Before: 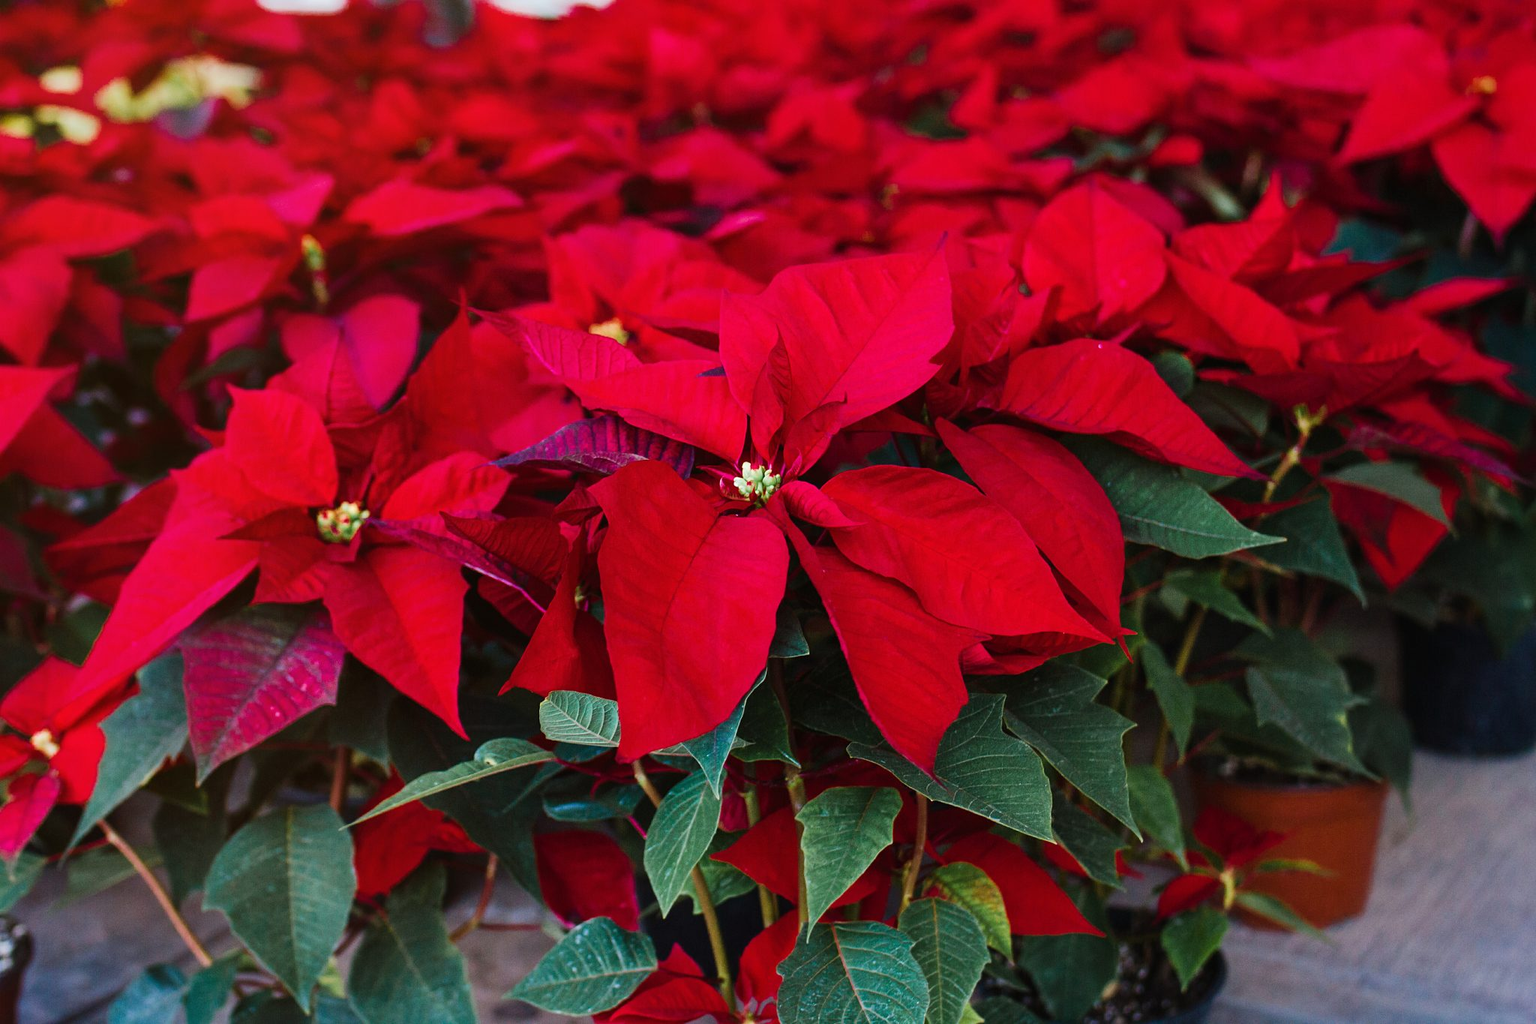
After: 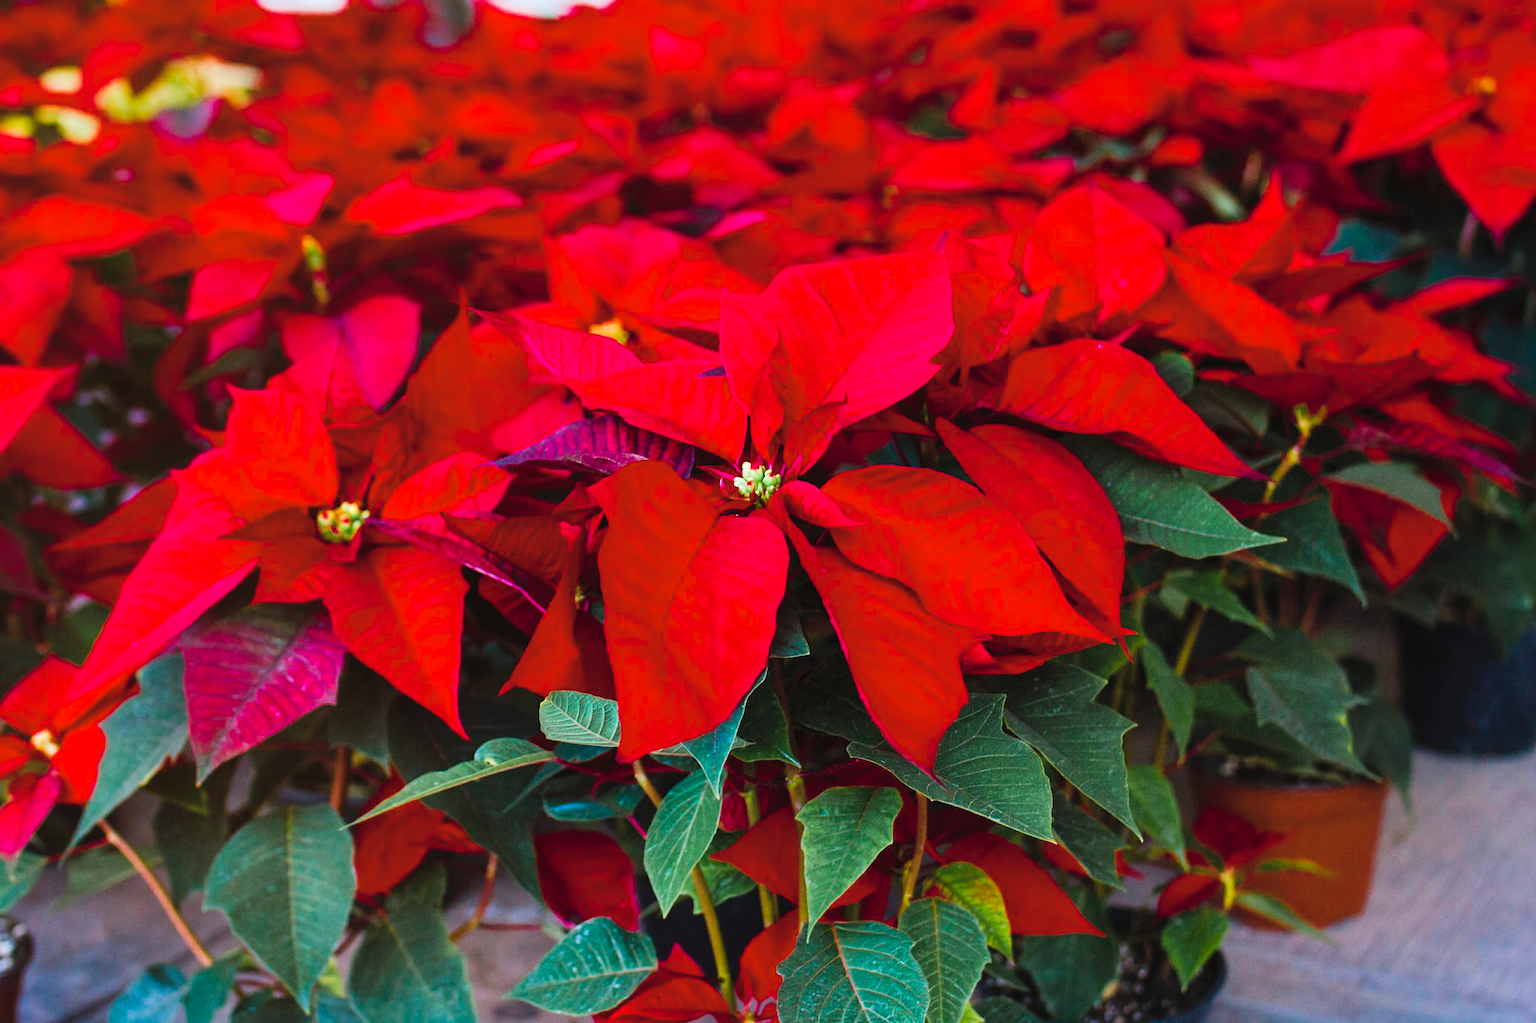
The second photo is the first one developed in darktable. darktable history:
contrast brightness saturation: brightness 0.136
color balance rgb: linear chroma grading › global chroma 9.426%, perceptual saturation grading › global saturation 30.136%, global vibrance 11.363%, contrast 5.059%
